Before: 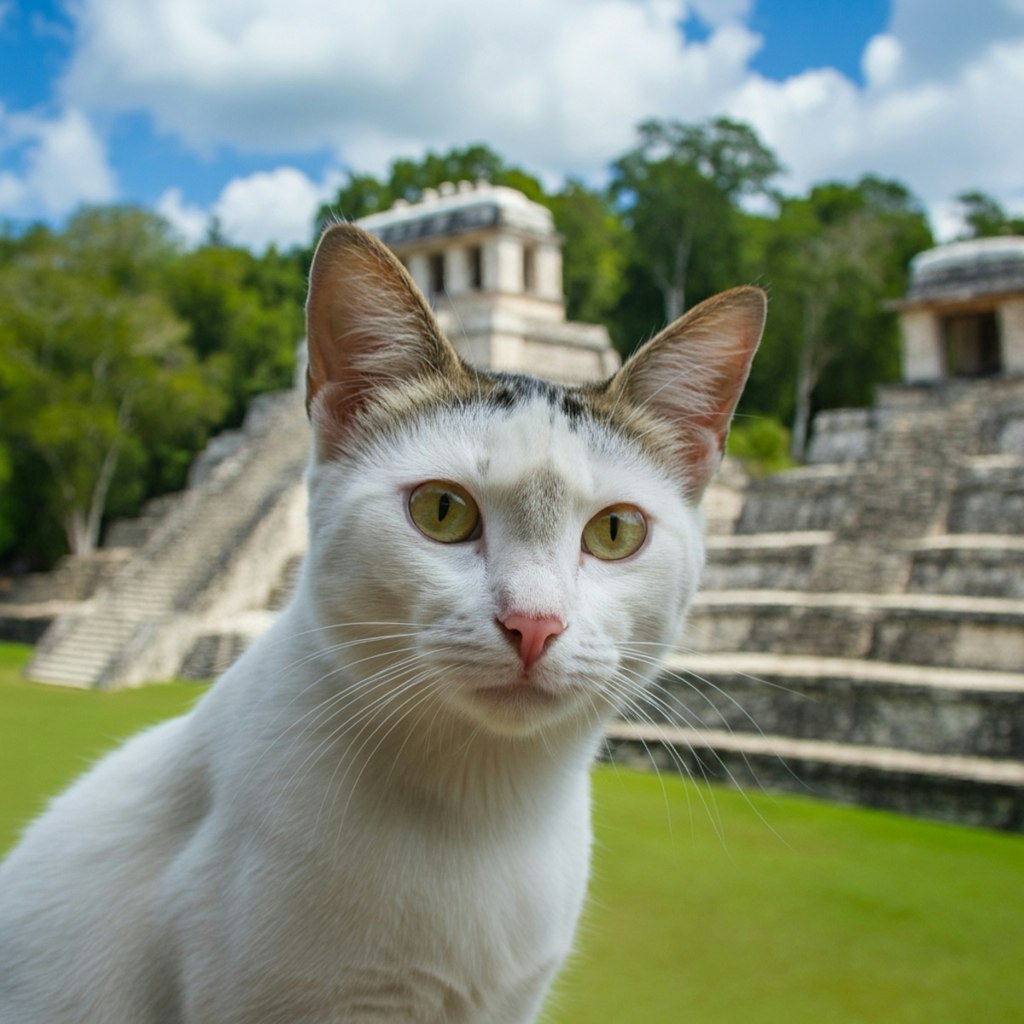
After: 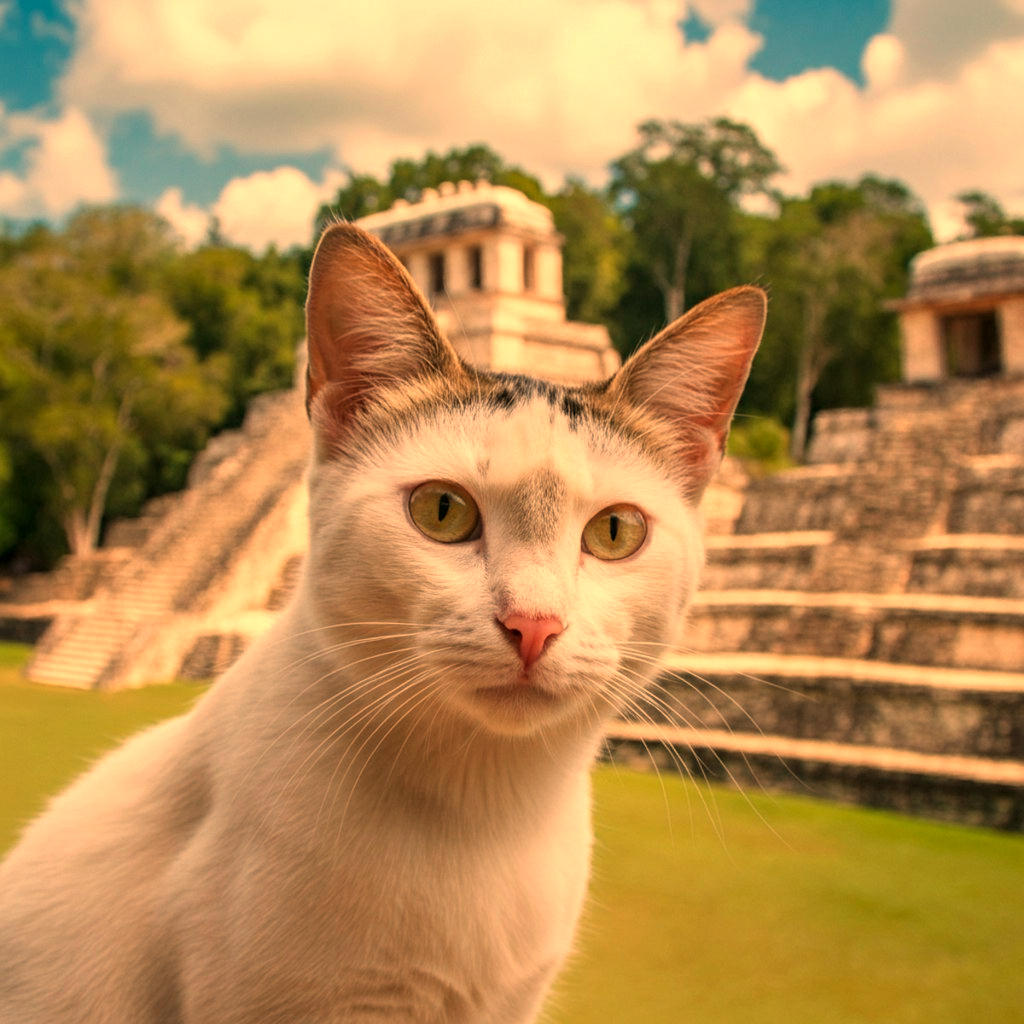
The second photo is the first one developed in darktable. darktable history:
local contrast: highlights 100%, shadows 100%, detail 120%, midtone range 0.2
white balance: red 1.467, blue 0.684
